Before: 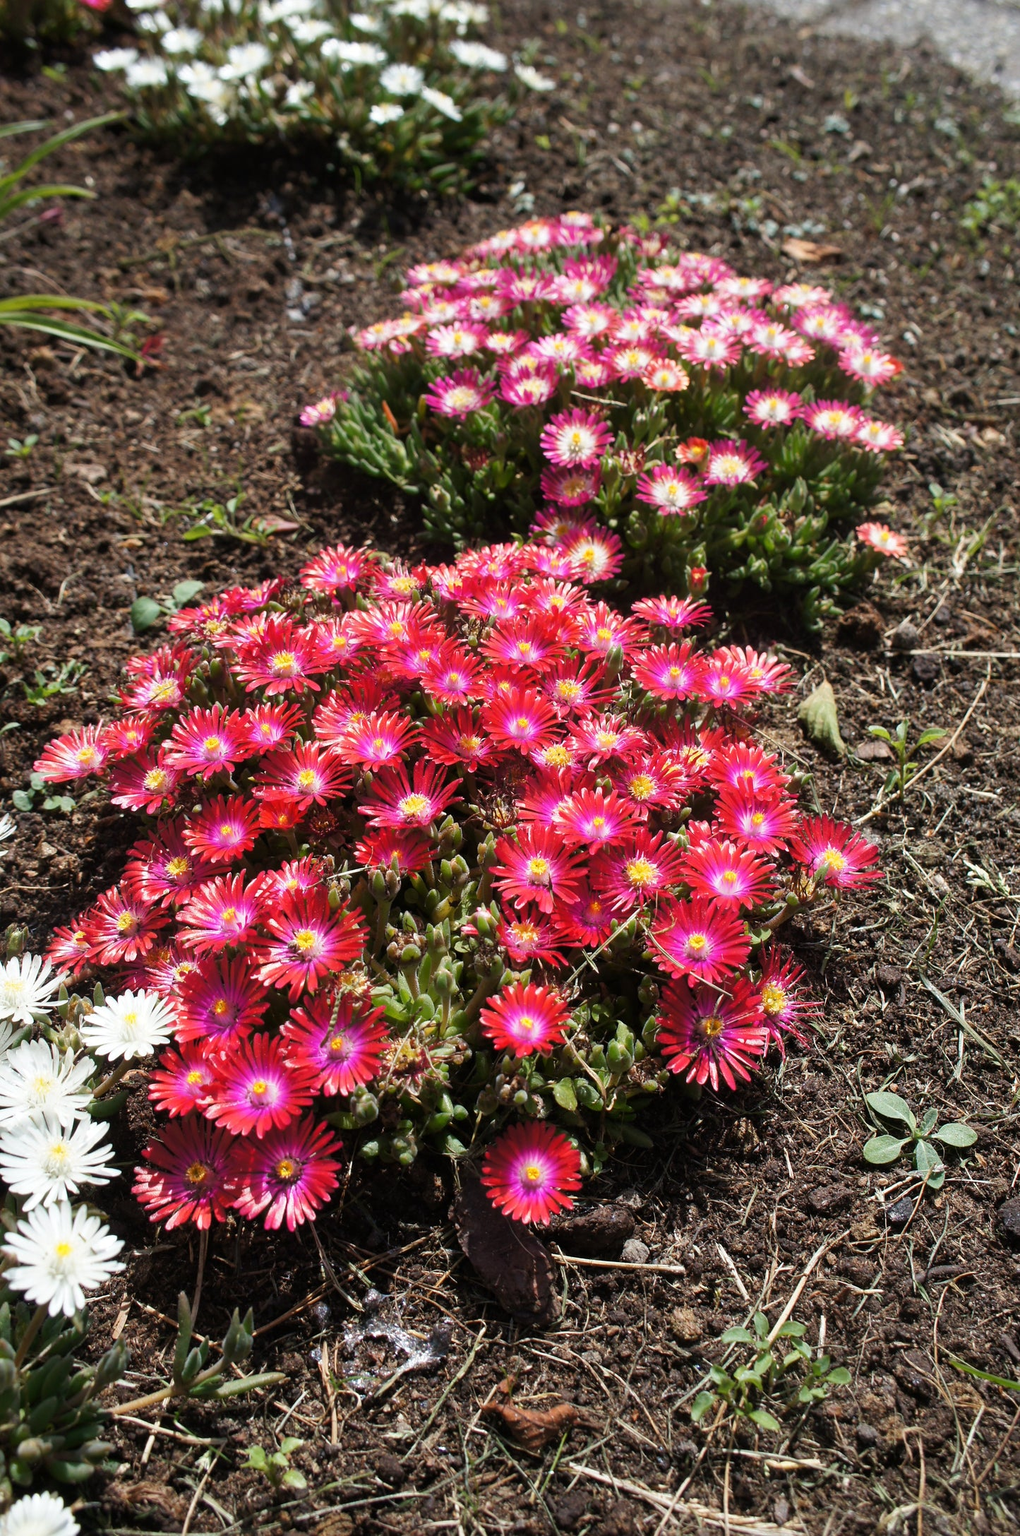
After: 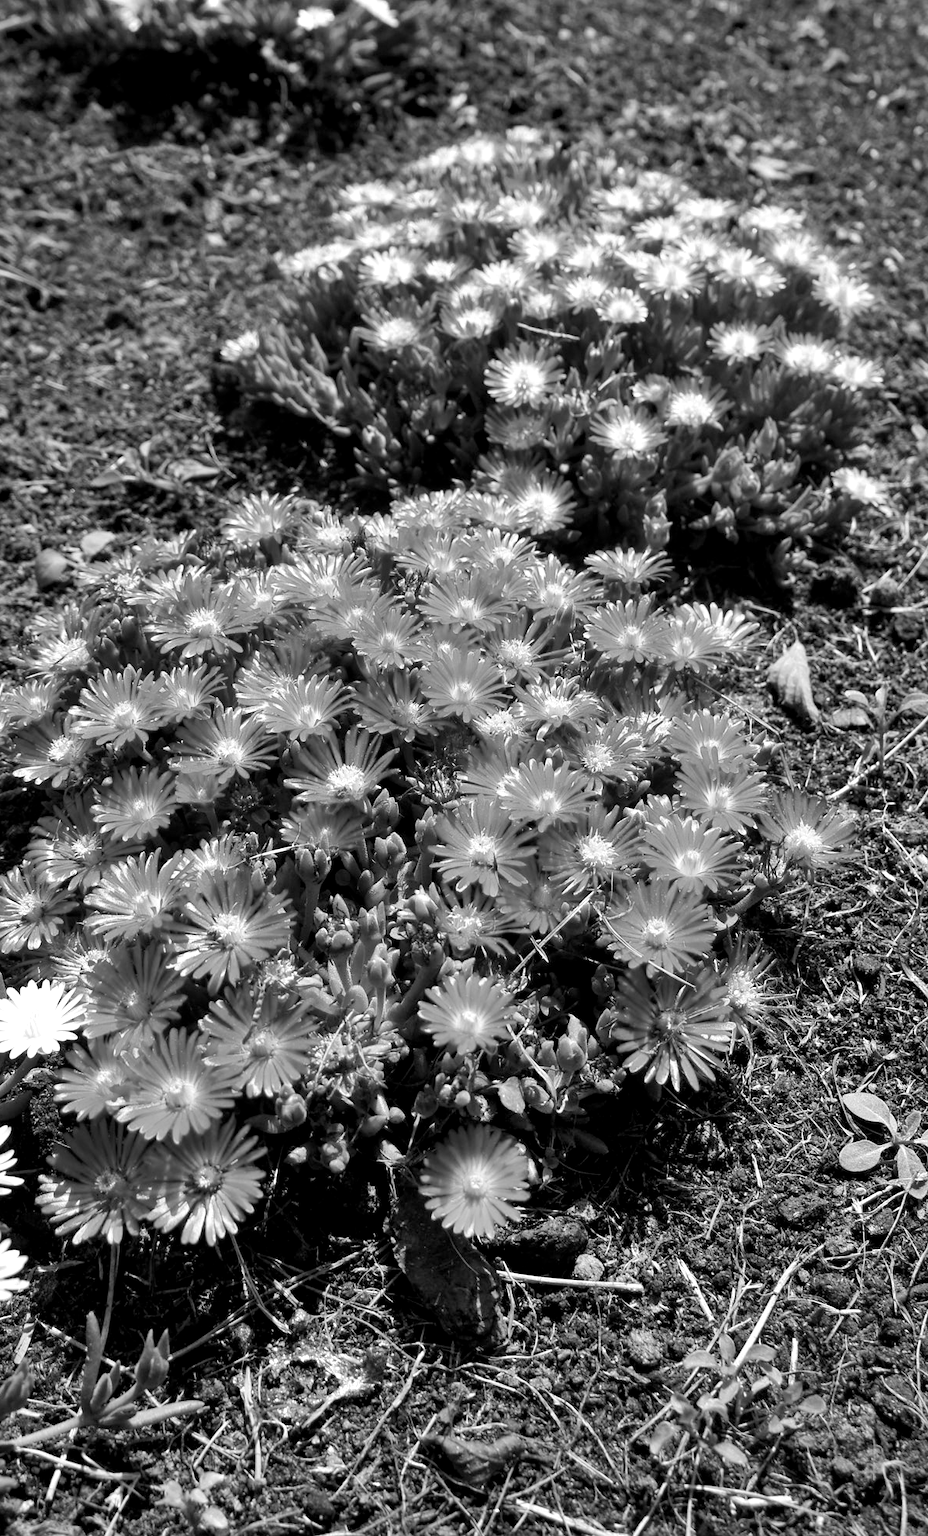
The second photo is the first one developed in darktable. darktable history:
crop: left 9.799%, top 6.333%, right 7.23%, bottom 2.548%
exposure: black level correction 0.005, exposure 0.272 EV, compensate highlight preservation false
shadows and highlights: low approximation 0.01, soften with gaussian
color calibration: output gray [0.714, 0.278, 0, 0], illuminant as shot in camera, x 0.358, y 0.373, temperature 4628.91 K
